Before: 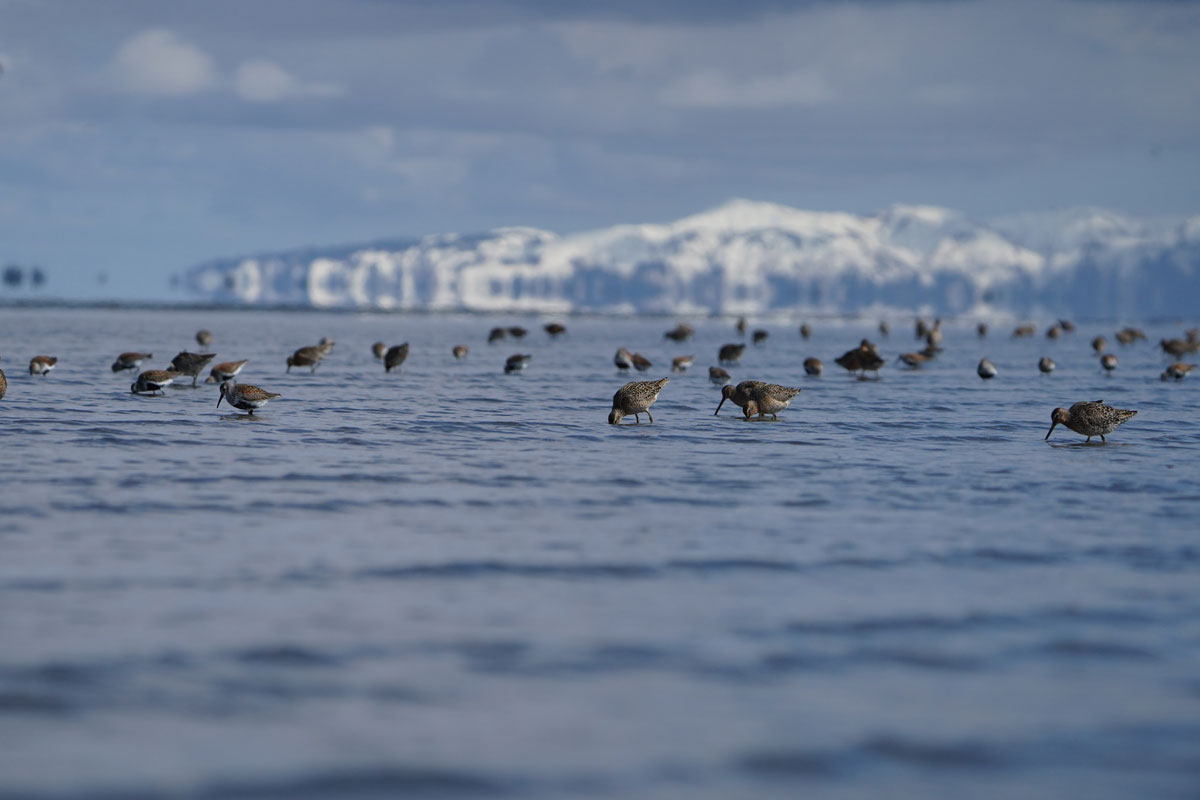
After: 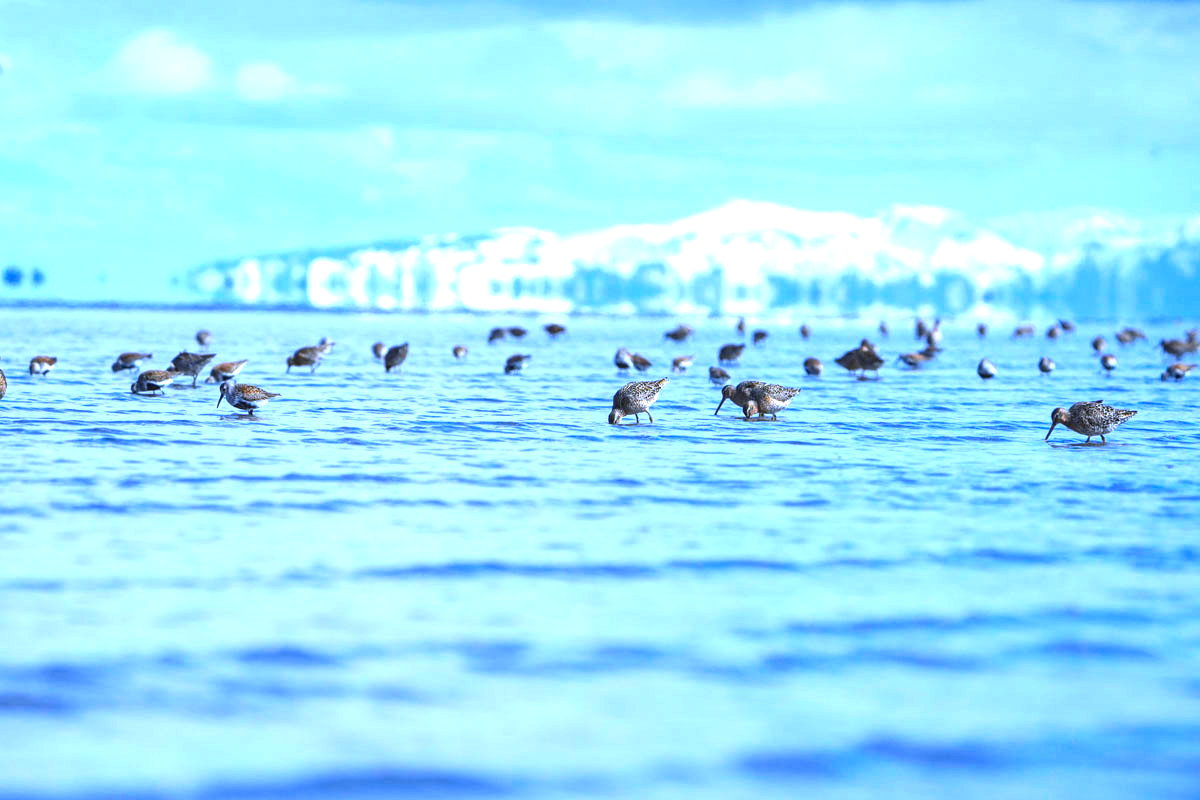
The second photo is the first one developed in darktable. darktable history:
exposure: black level correction 0, exposure 2 EV, compensate highlight preservation false
white balance: red 0.871, blue 1.249
contrast brightness saturation: contrast 0.09, saturation 0.28
local contrast: on, module defaults
